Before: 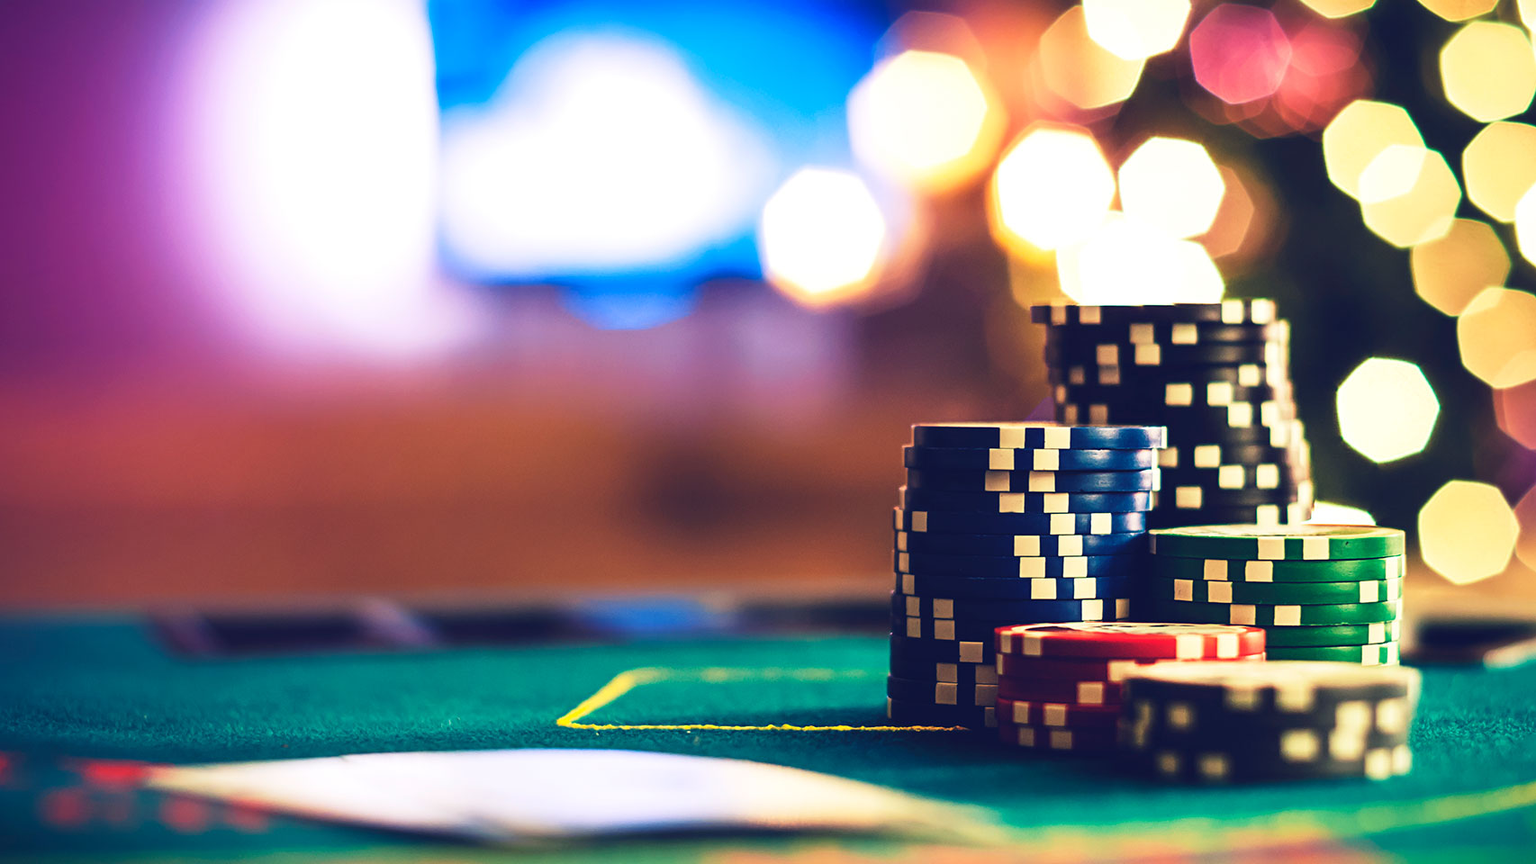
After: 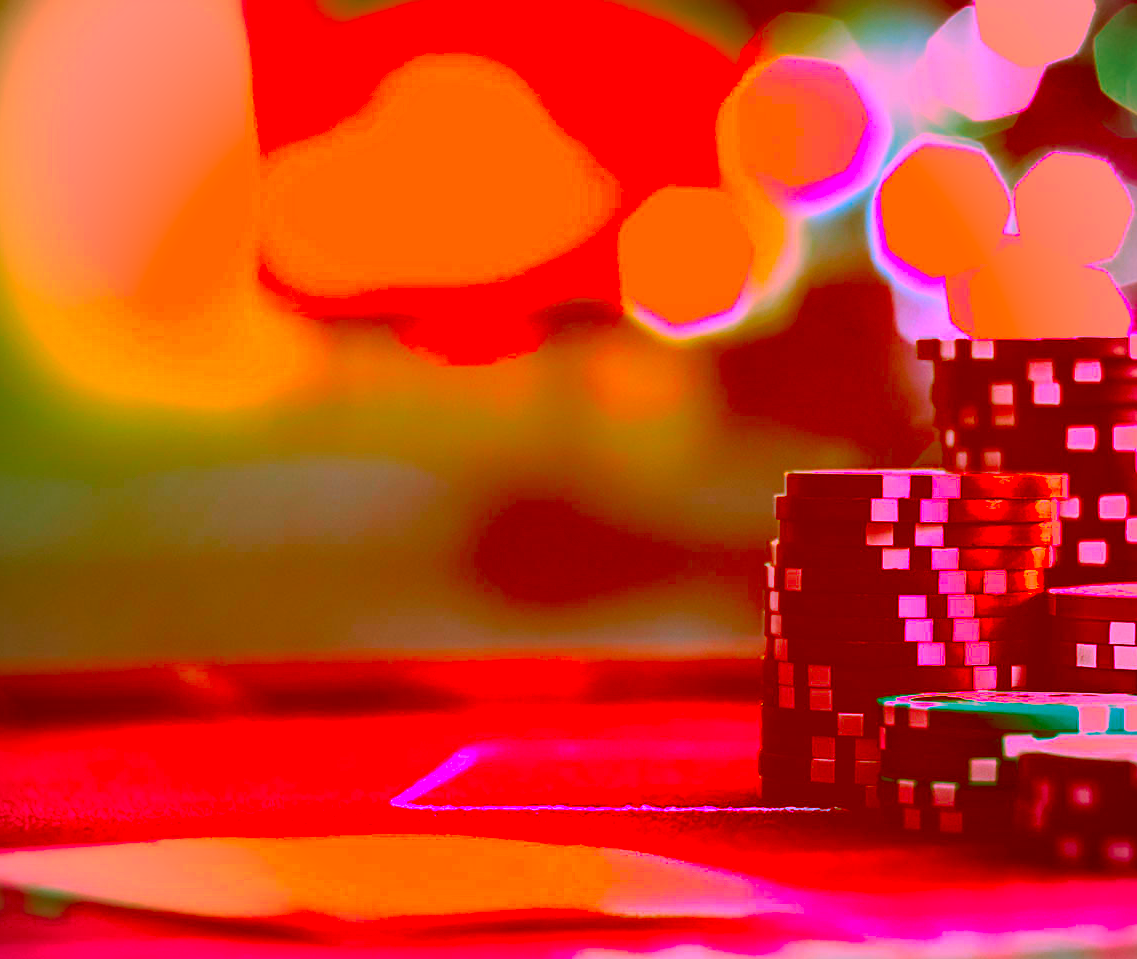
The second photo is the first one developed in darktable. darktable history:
color correction: highlights a* -39.68, highlights b* -40, shadows a* -40, shadows b* -40, saturation -3
vignetting: fall-off radius 60.92%
crop and rotate: left 13.409%, right 19.924%
